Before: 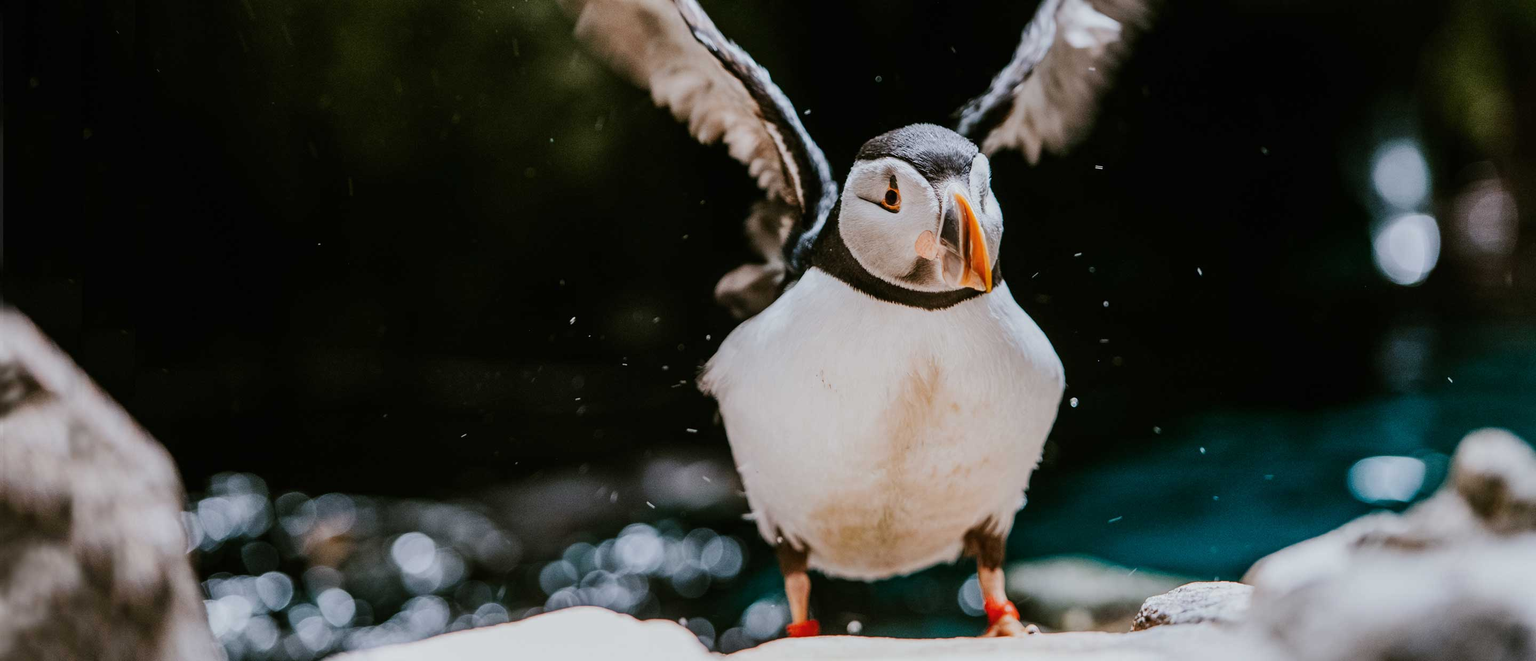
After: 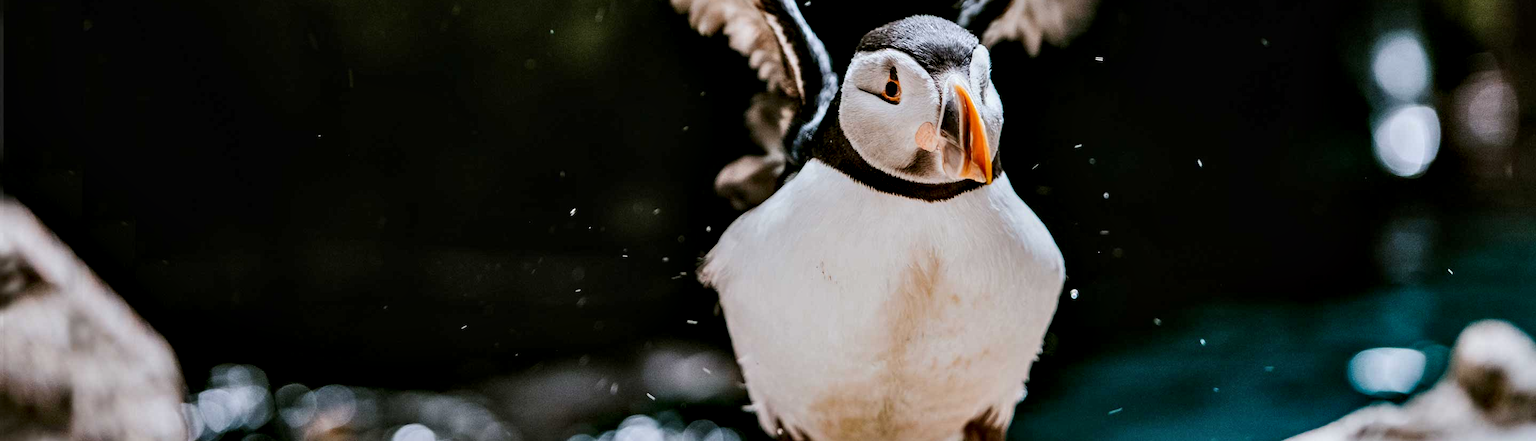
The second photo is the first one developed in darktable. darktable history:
contrast equalizer: octaves 7, y [[0.6 ×6], [0.55 ×6], [0 ×6], [0 ×6], [0 ×6]], mix 0.609
crop: top 16.517%, bottom 16.679%
